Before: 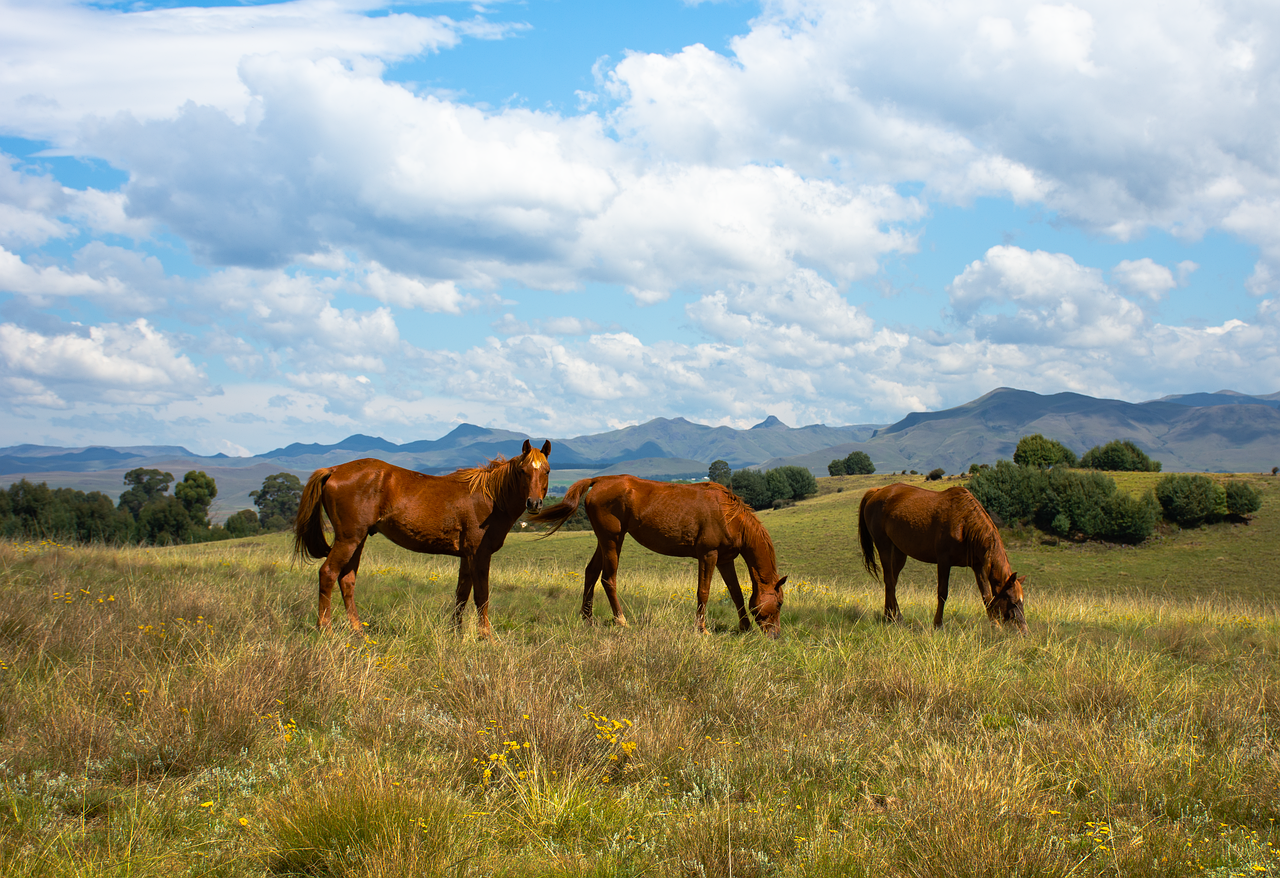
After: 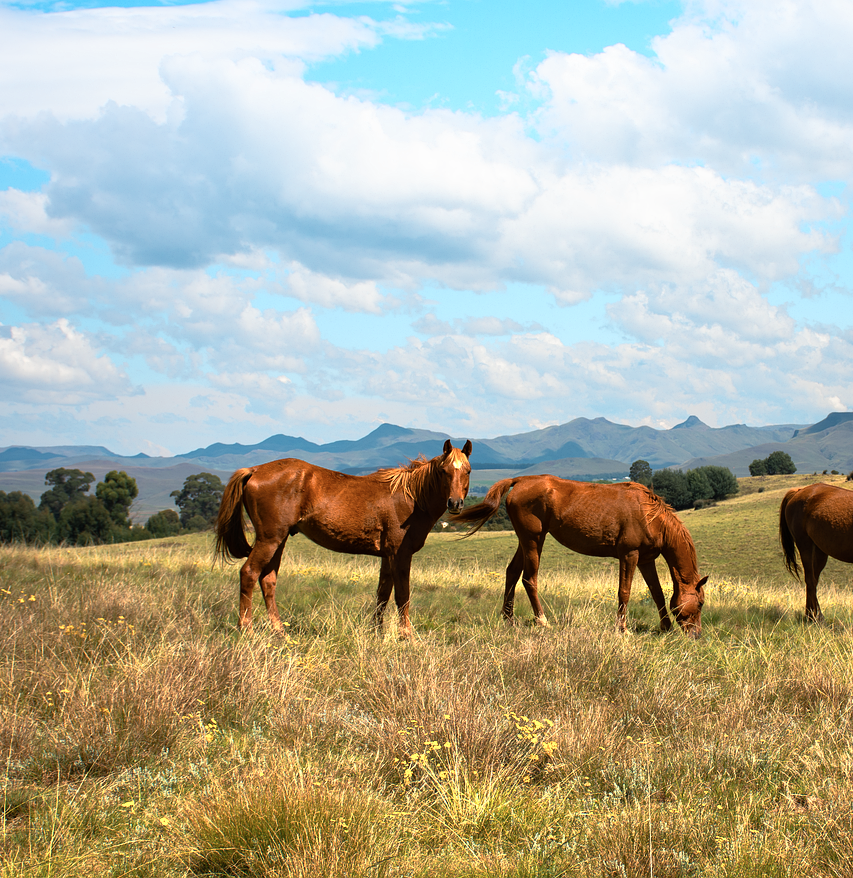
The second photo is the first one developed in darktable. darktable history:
crop and rotate: left 6.212%, right 27.115%
color zones: curves: ch0 [(0.018, 0.548) (0.197, 0.654) (0.425, 0.447) (0.605, 0.658) (0.732, 0.579)]; ch1 [(0.105, 0.531) (0.224, 0.531) (0.386, 0.39) (0.618, 0.456) (0.732, 0.456) (0.956, 0.421)]; ch2 [(0.039, 0.583) (0.215, 0.465) (0.399, 0.544) (0.465, 0.548) (0.614, 0.447) (0.724, 0.43) (0.882, 0.623) (0.956, 0.632)]
